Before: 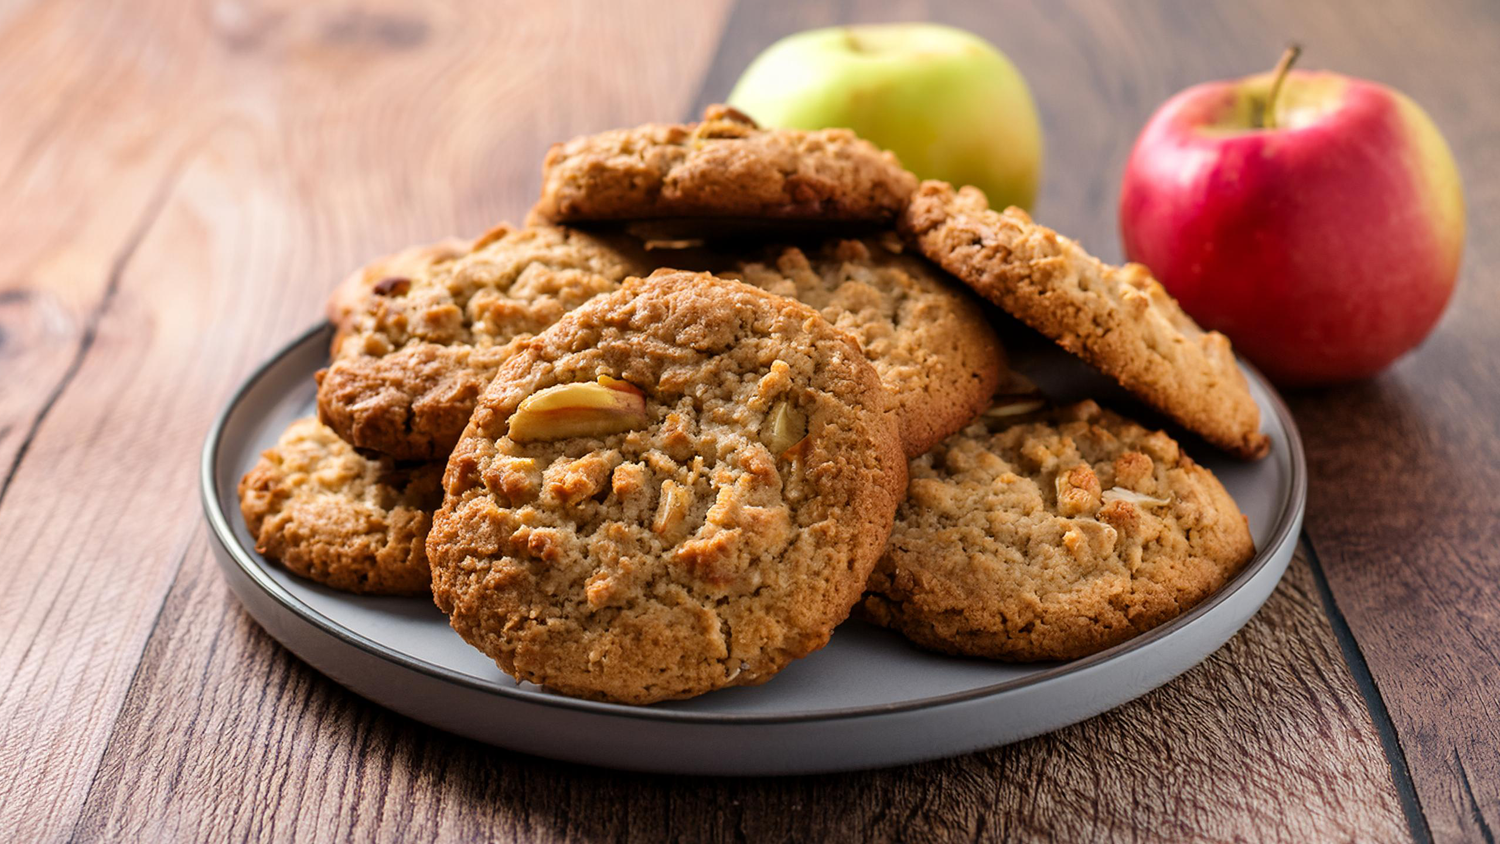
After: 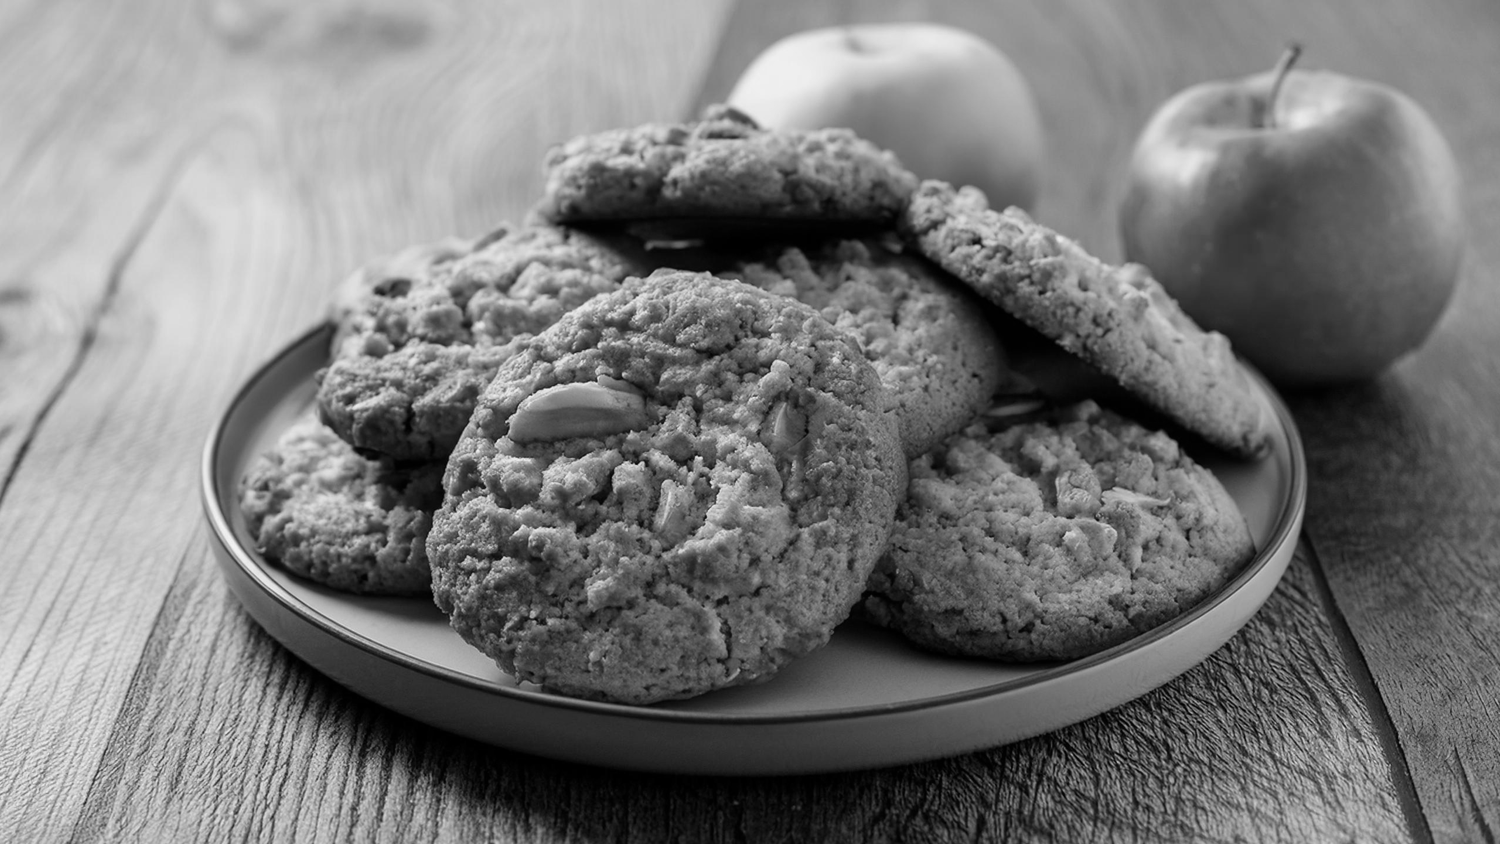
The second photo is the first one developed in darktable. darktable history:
color calibration: output gray [0.267, 0.423, 0.261, 0], illuminant same as pipeline (D50), adaptation XYZ, x 0.345, y 0.358, temperature 5010.04 K
